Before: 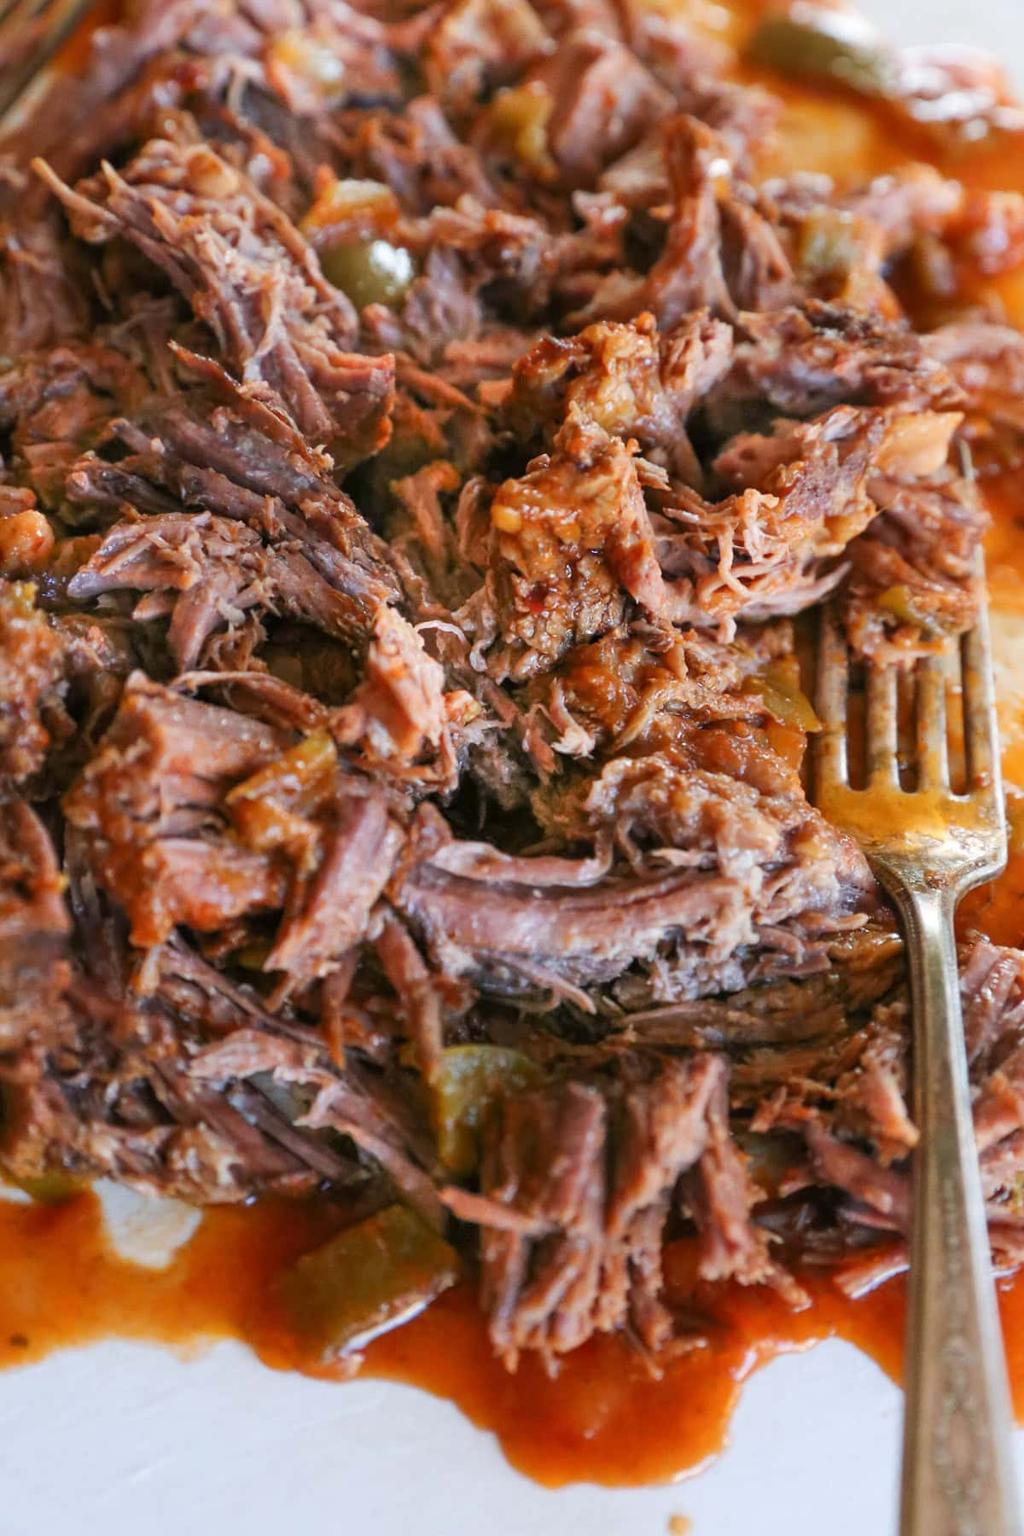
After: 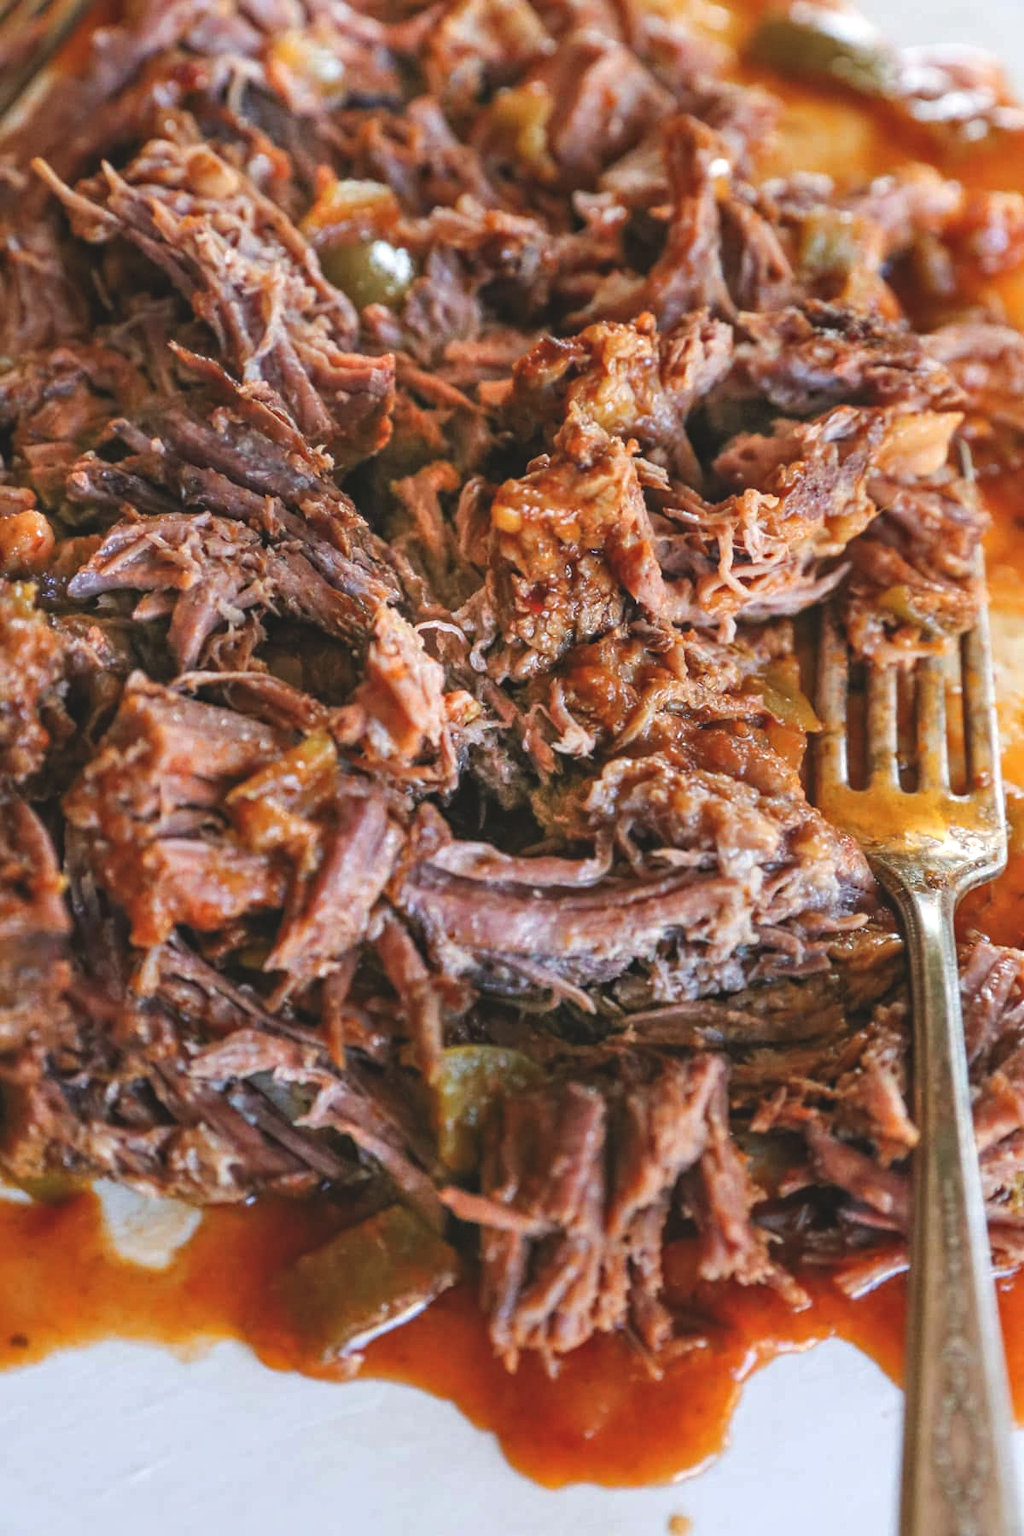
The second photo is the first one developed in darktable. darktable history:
exposure: black level correction -0.015, compensate highlight preservation false
local contrast: on, module defaults
haze removal: adaptive false
